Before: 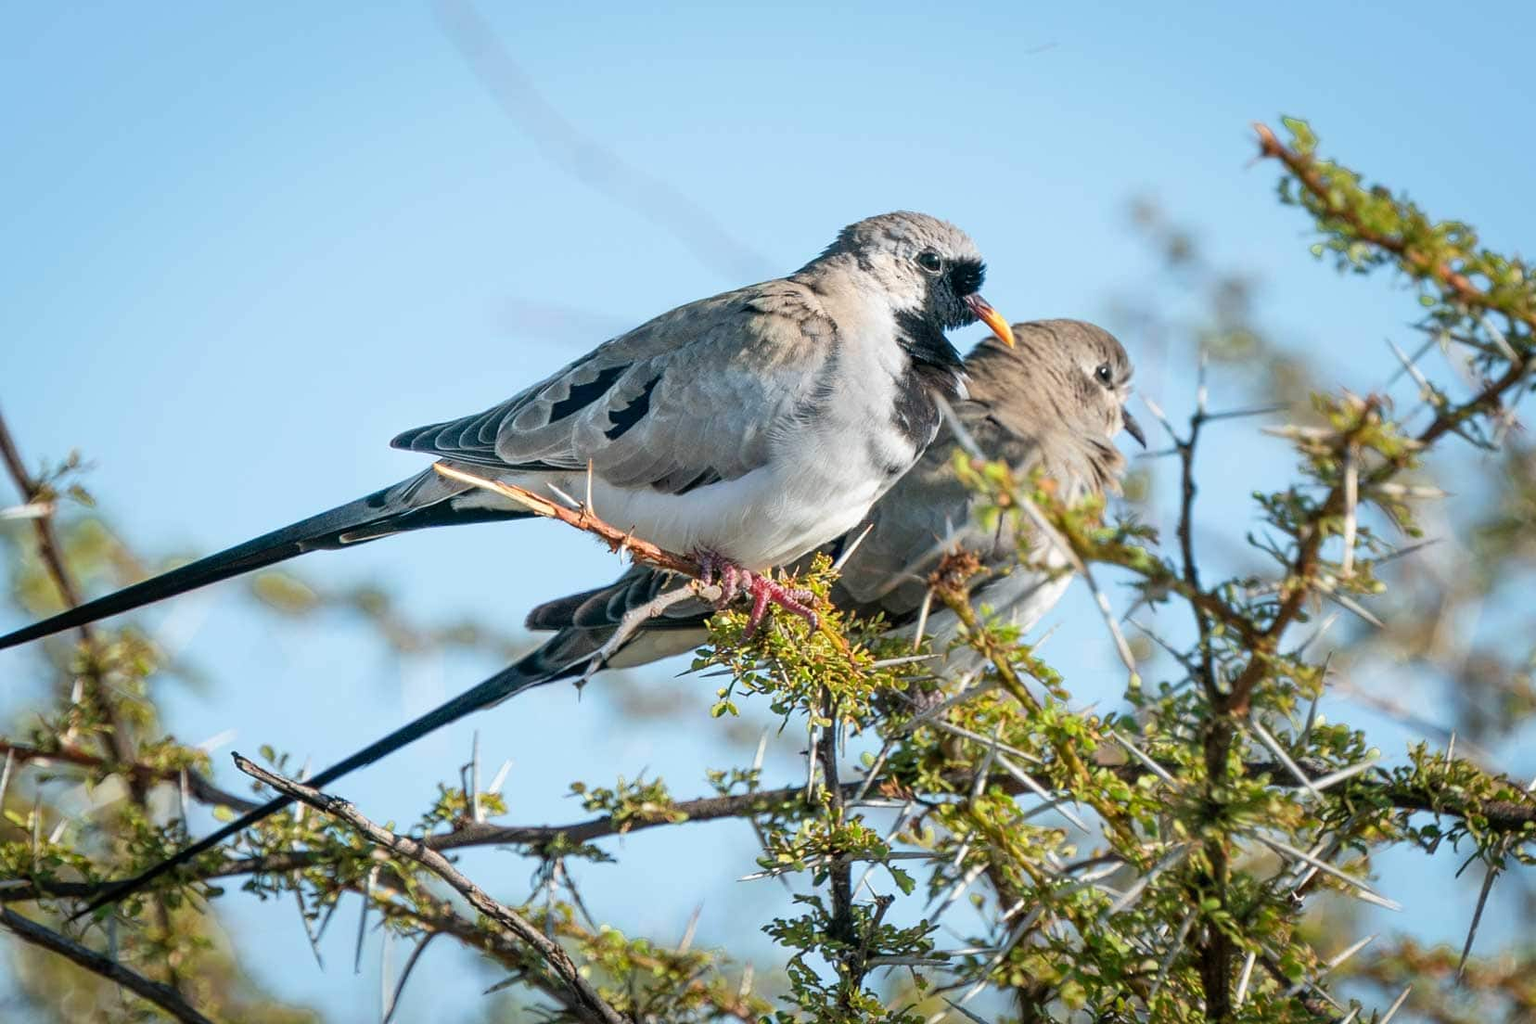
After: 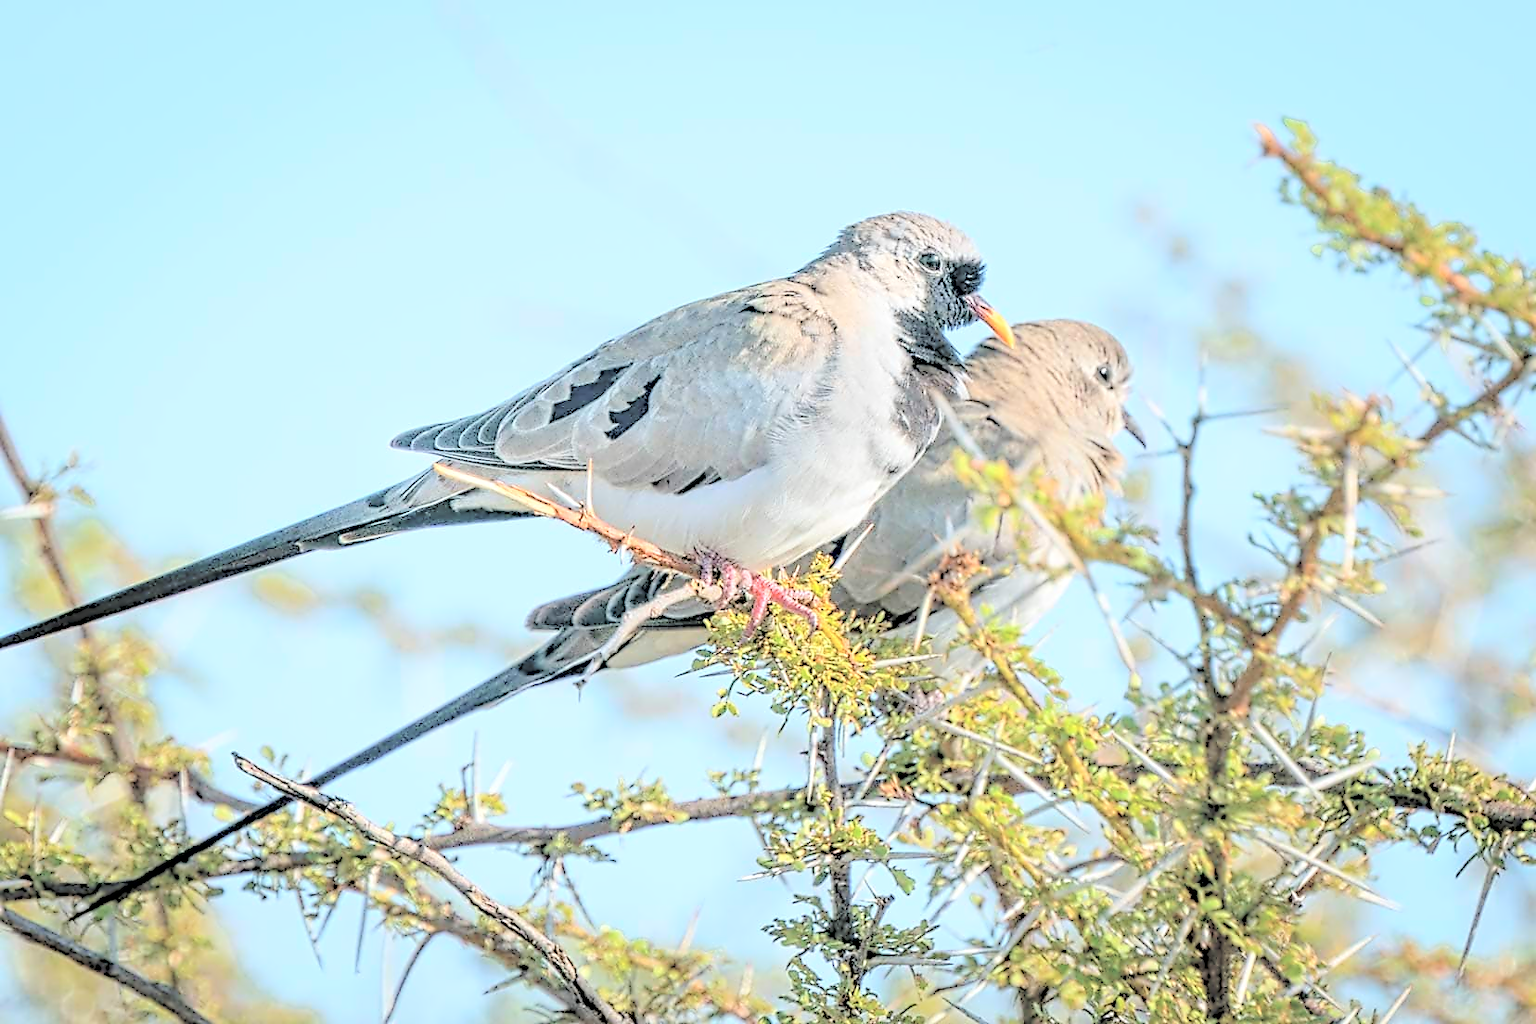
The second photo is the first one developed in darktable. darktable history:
contrast brightness saturation: brightness 0.985
exposure: black level correction 0.002, compensate exposure bias true, compensate highlight preservation false
contrast equalizer: octaves 7, y [[0.5, 0.5, 0.5, 0.515, 0.749, 0.84], [0.5 ×6], [0.5 ×6], [0, 0, 0, 0.001, 0.067, 0.262], [0 ×6]]
